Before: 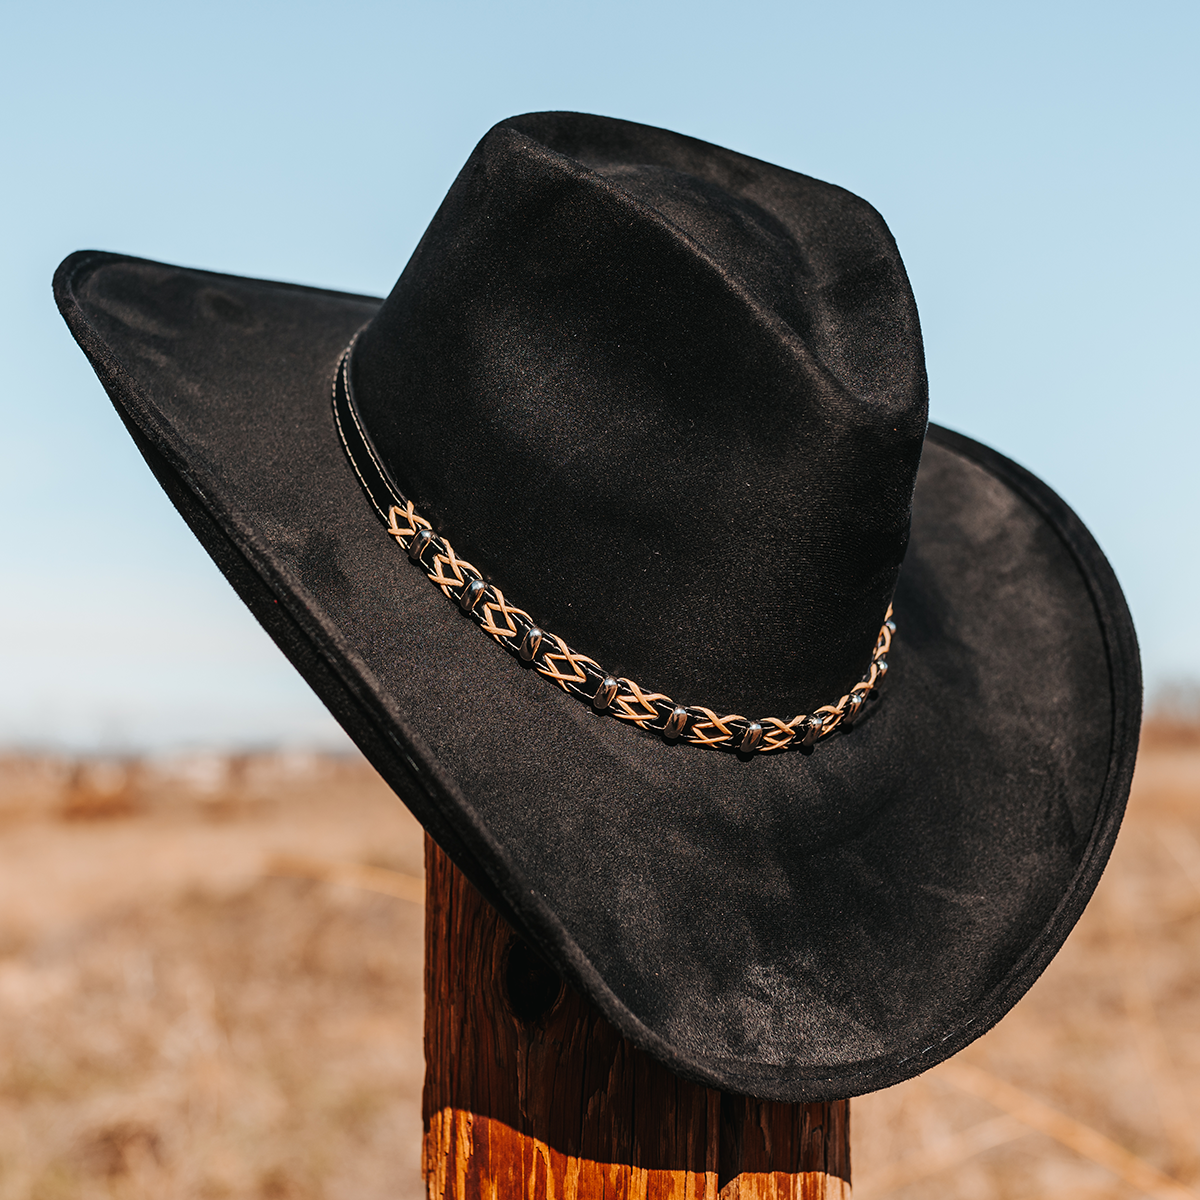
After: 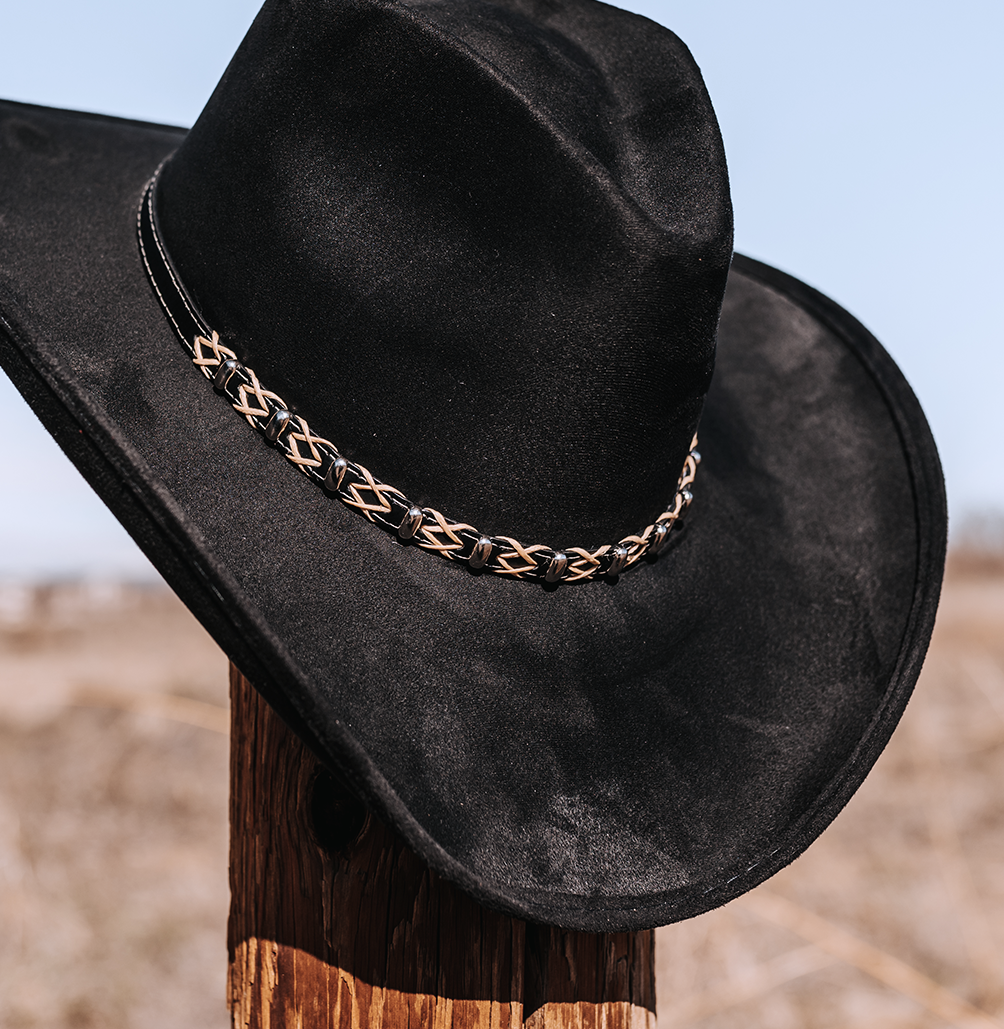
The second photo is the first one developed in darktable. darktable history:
white balance: red 1.004, blue 1.096
contrast brightness saturation: contrast 0.1, saturation -0.36
crop: left 16.315%, top 14.246%
